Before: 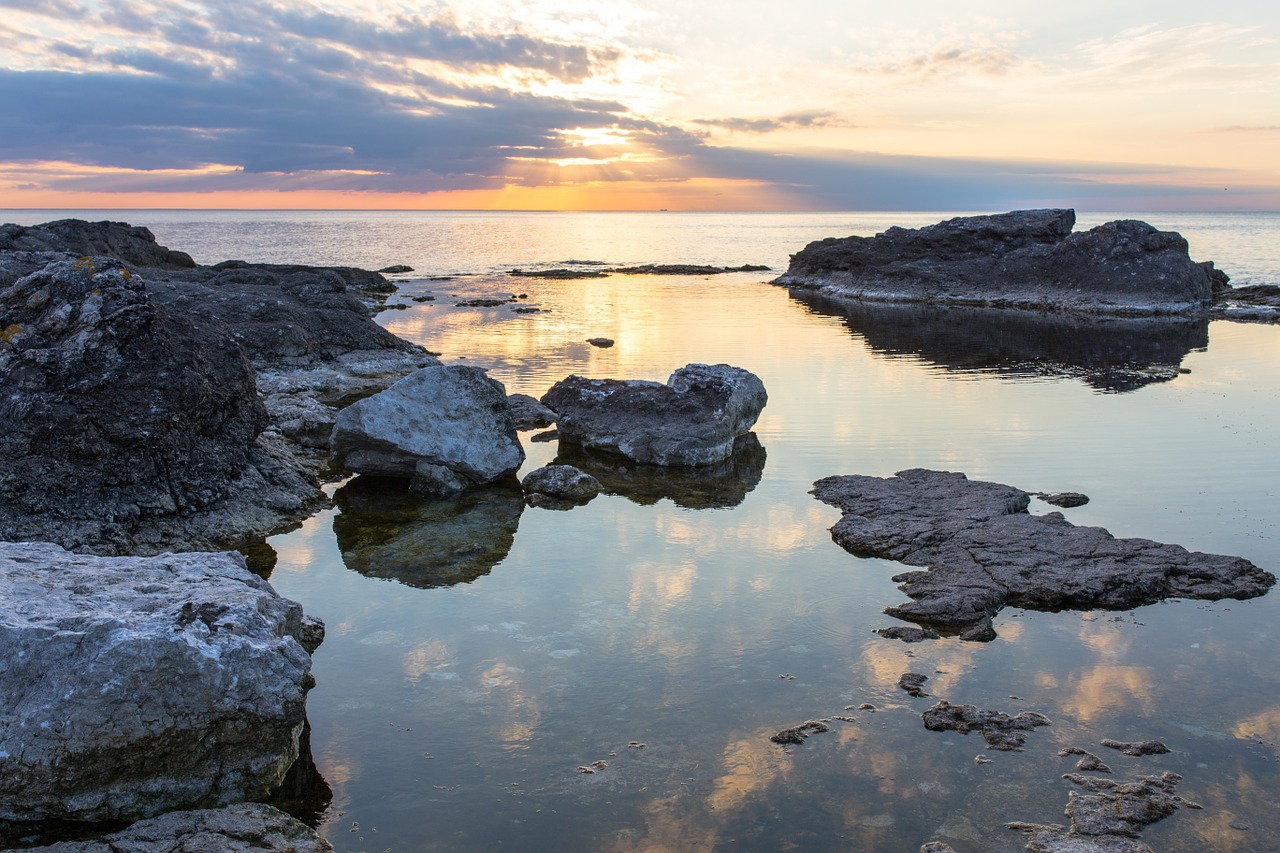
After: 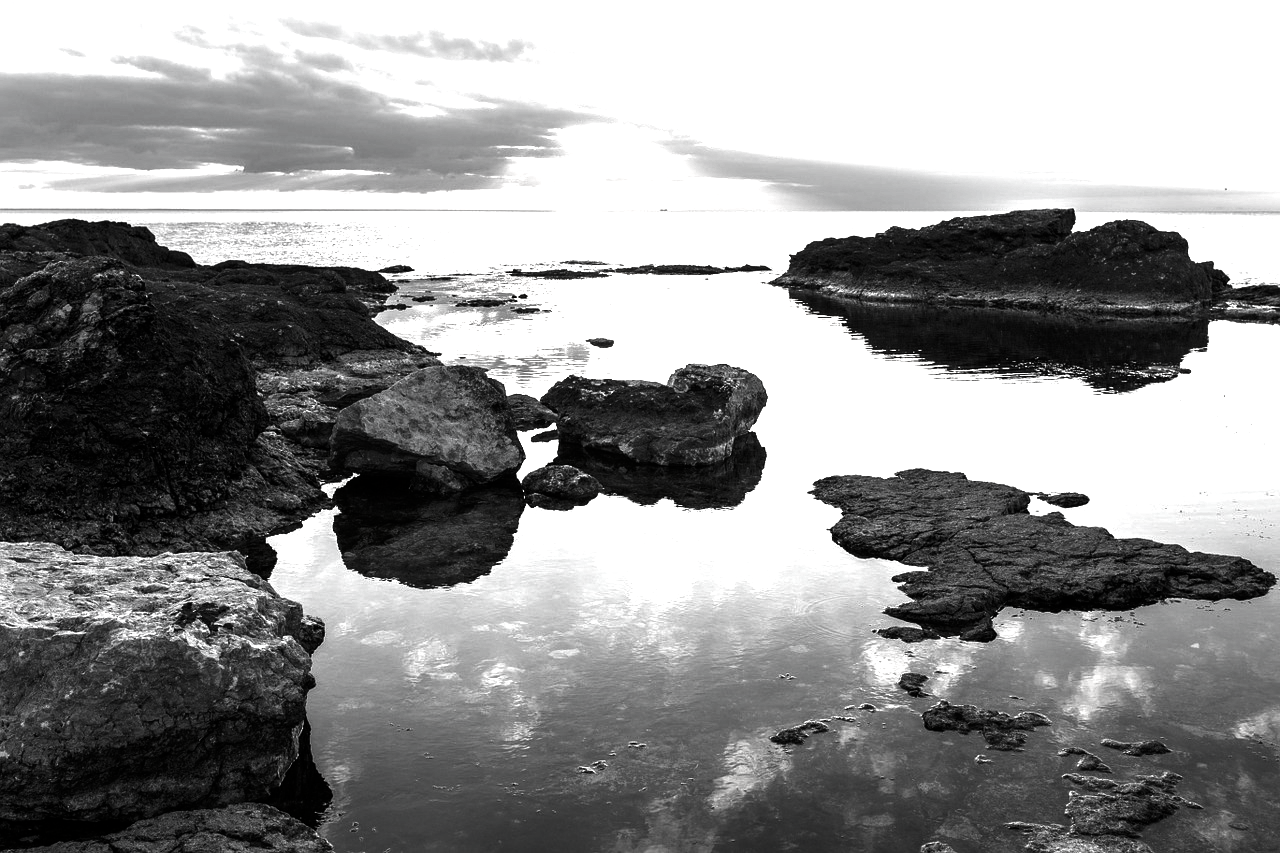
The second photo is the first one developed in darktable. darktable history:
exposure: black level correction 0, exposure 0.947 EV, compensate exposure bias true, compensate highlight preservation false
tone equalizer: -8 EV -0.44 EV, -7 EV -0.394 EV, -6 EV -0.296 EV, -5 EV -0.208 EV, -3 EV 0.257 EV, -2 EV 0.35 EV, -1 EV 0.412 EV, +0 EV 0.397 EV
contrast brightness saturation: contrast -0.03, brightness -0.58, saturation -0.982
color balance rgb: power › chroma 0.693%, power › hue 60°, perceptual saturation grading › global saturation 0.204%
